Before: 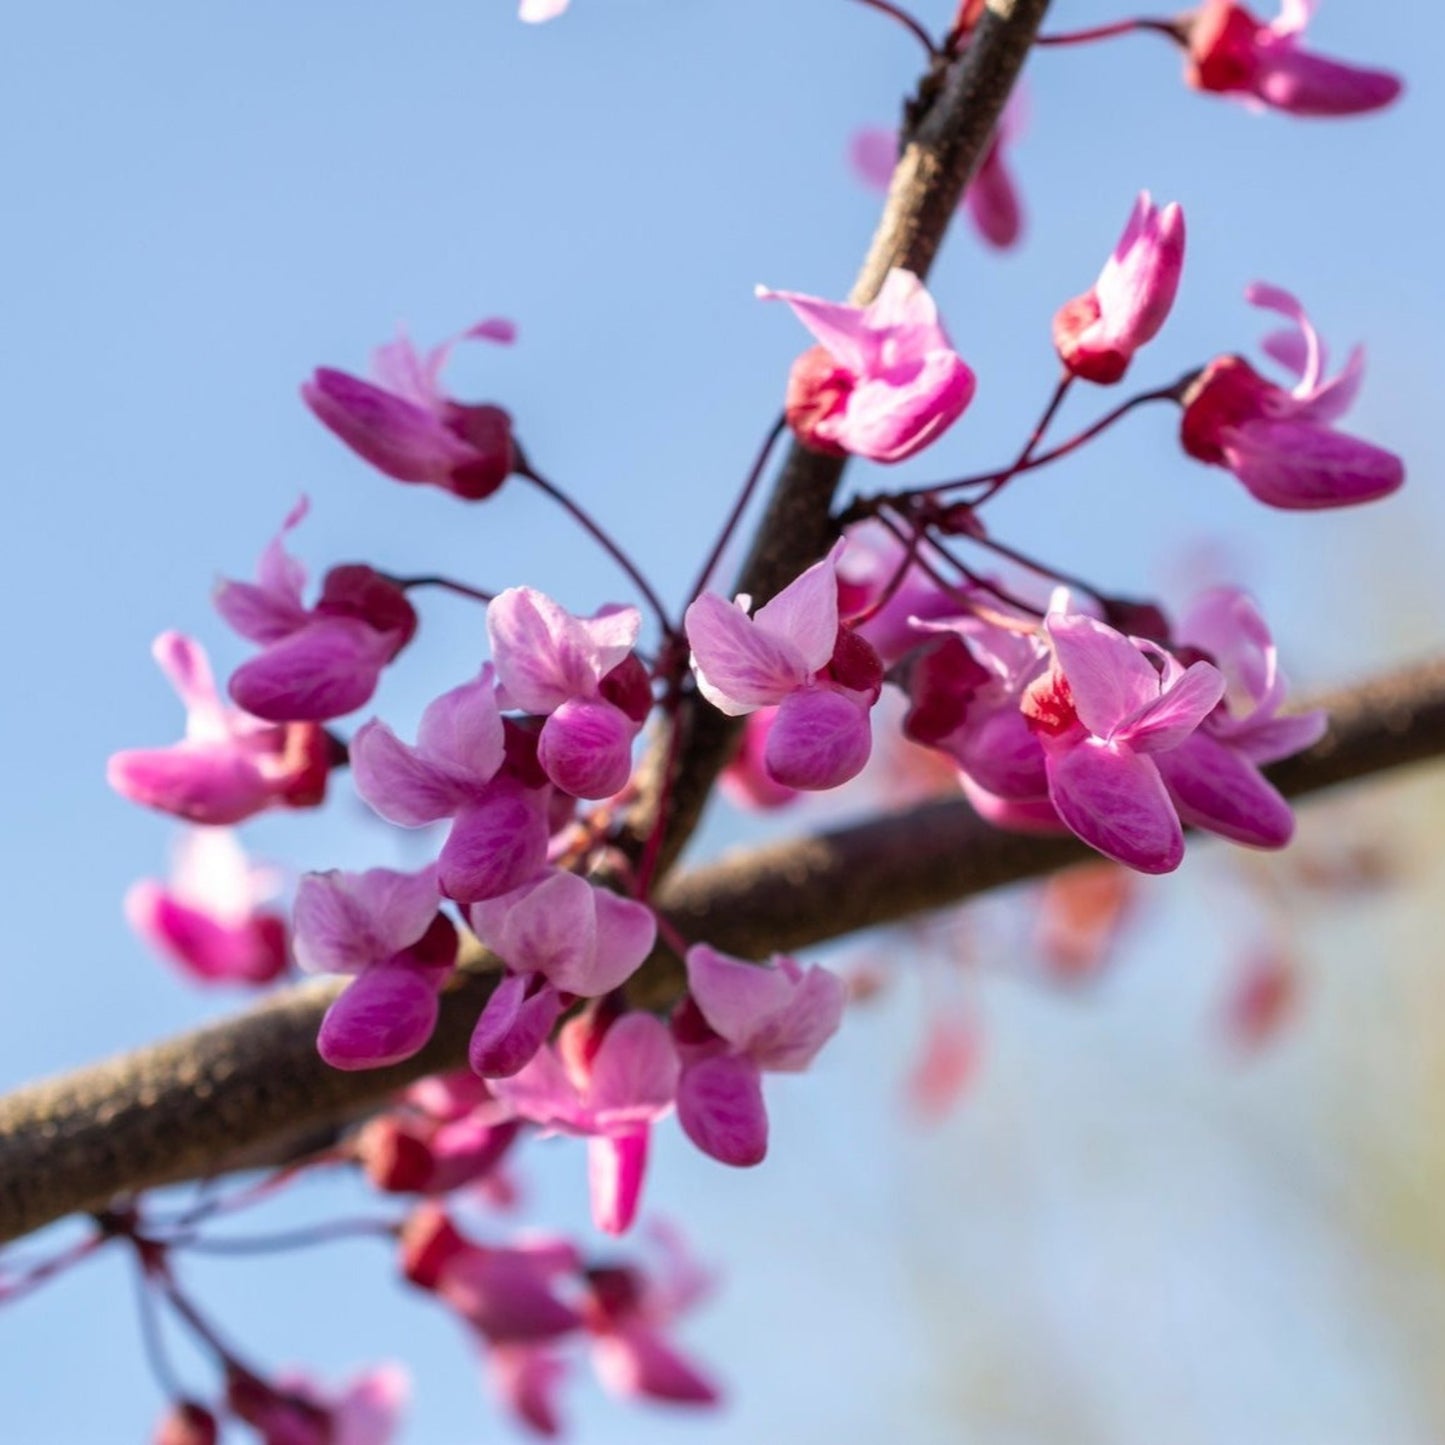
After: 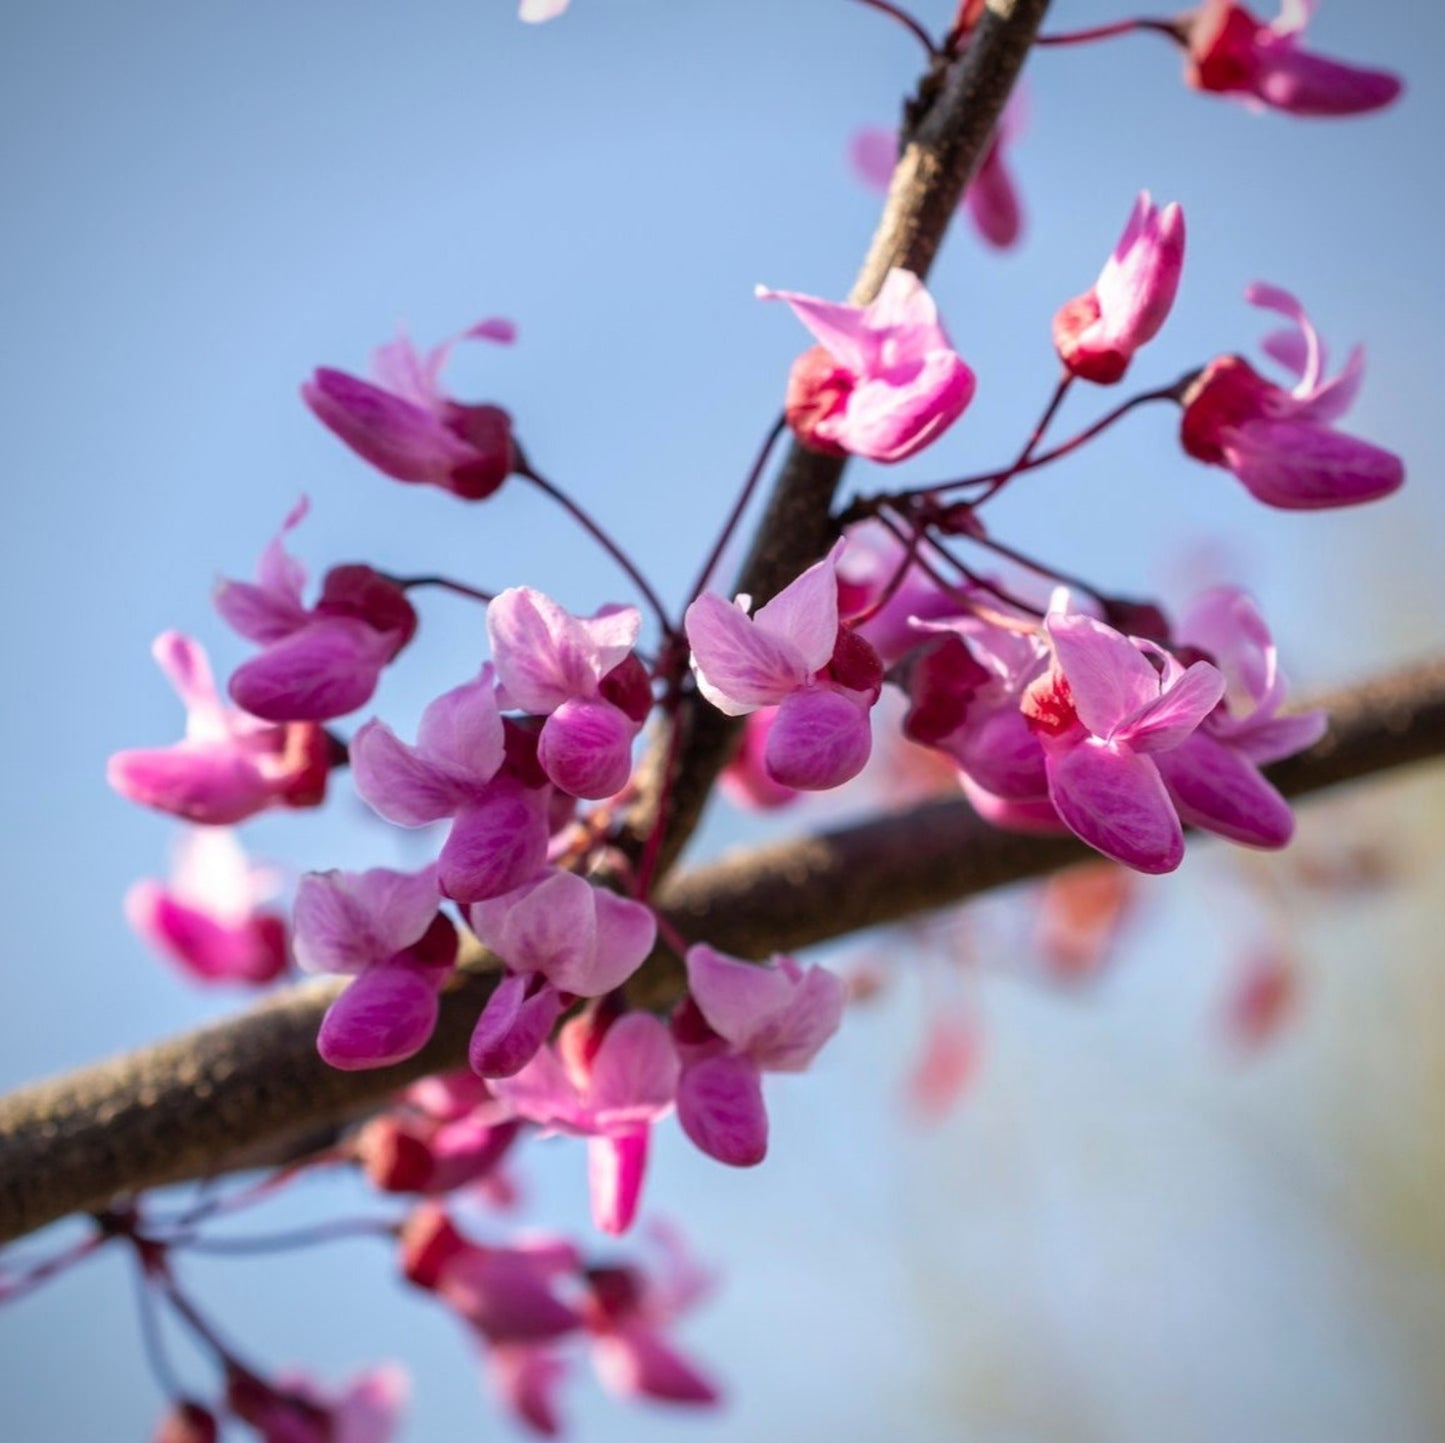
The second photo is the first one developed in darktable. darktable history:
crop: bottom 0.077%
tone equalizer: on, module defaults
vignetting: fall-off radius 60.42%, saturation 0.033
